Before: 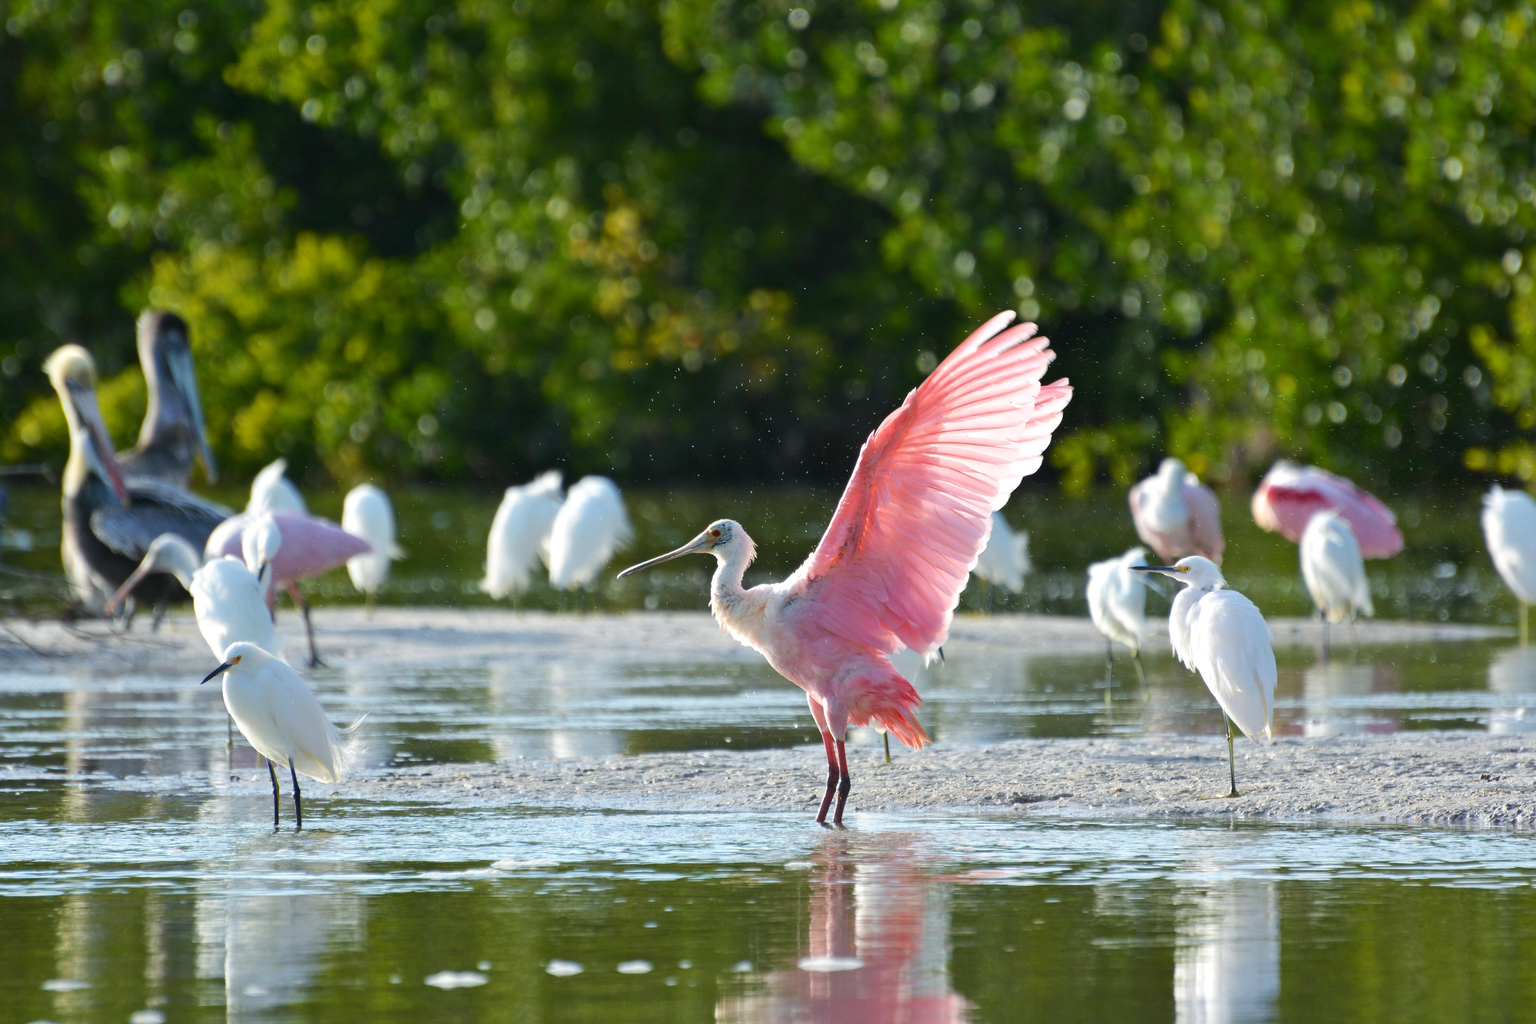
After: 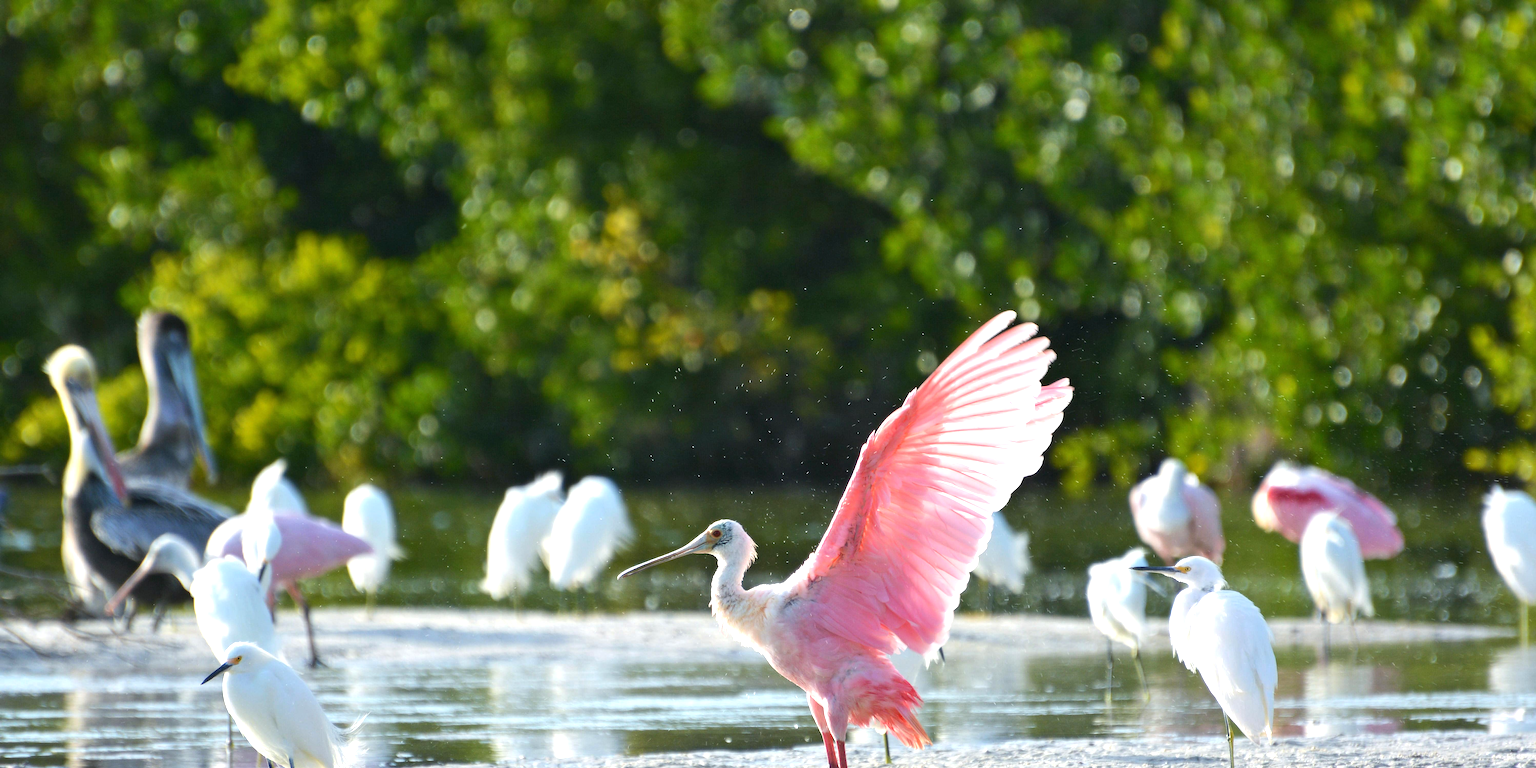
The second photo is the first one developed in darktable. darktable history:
exposure: exposure 0.583 EV, compensate highlight preservation false
crop: bottom 24.944%
